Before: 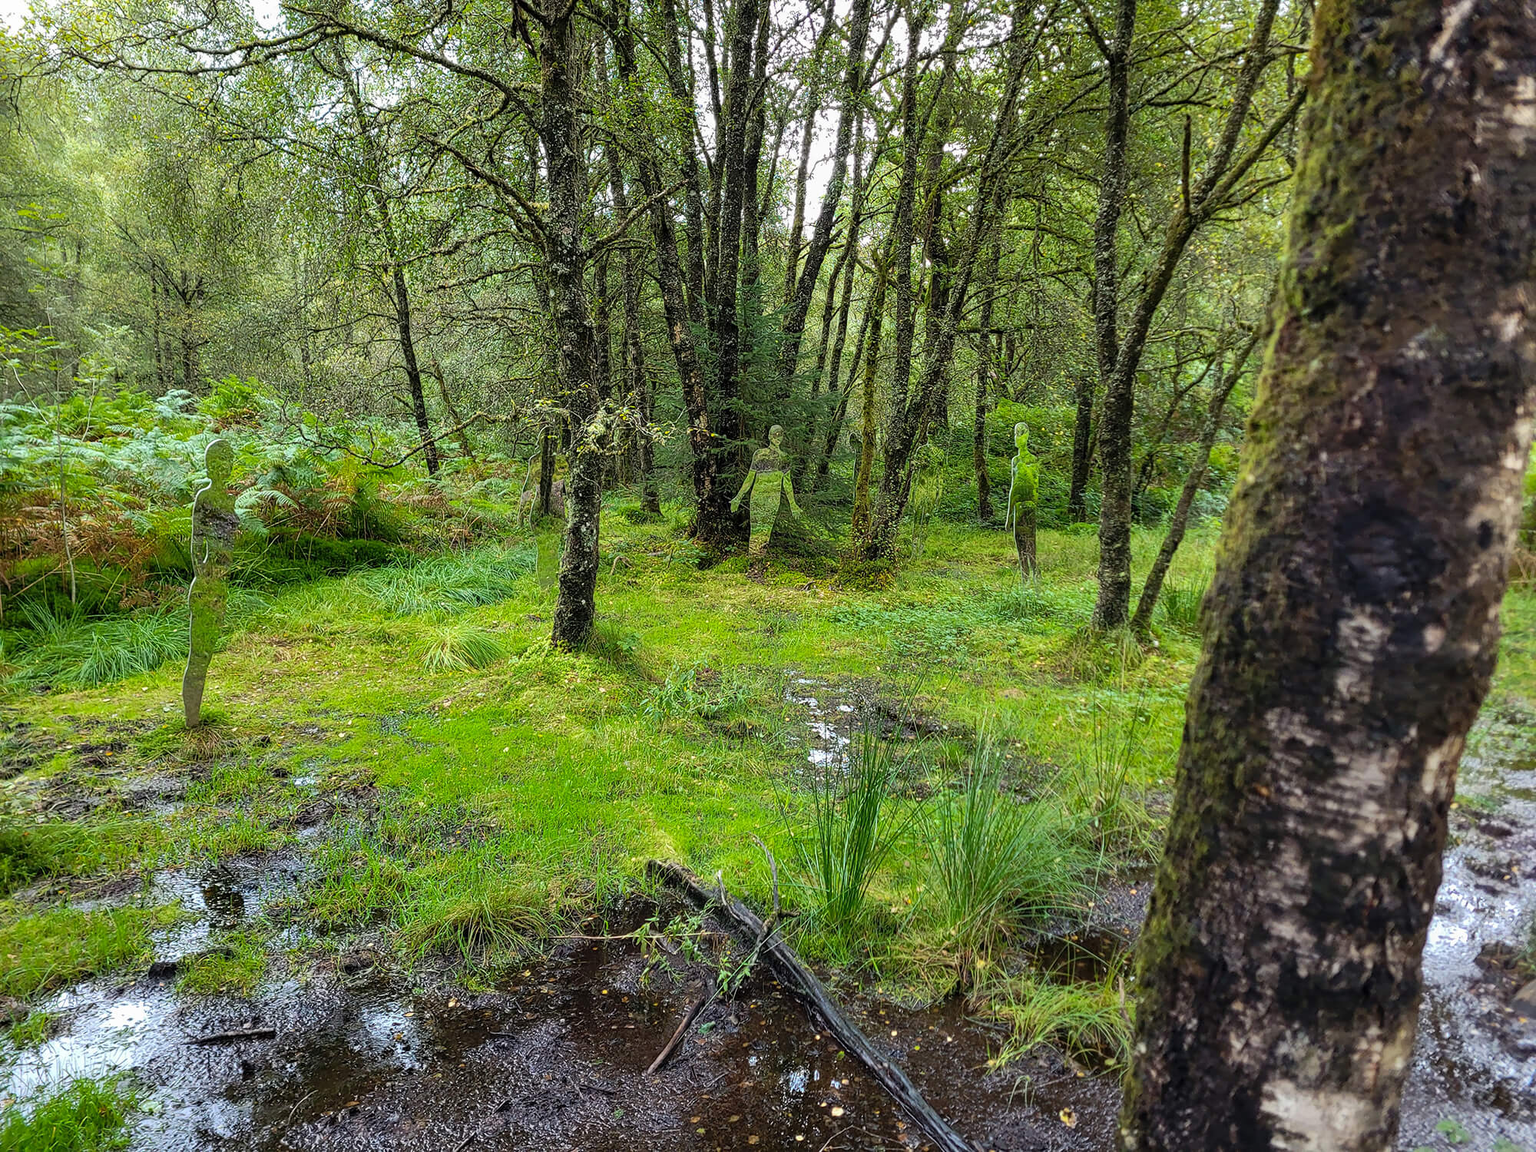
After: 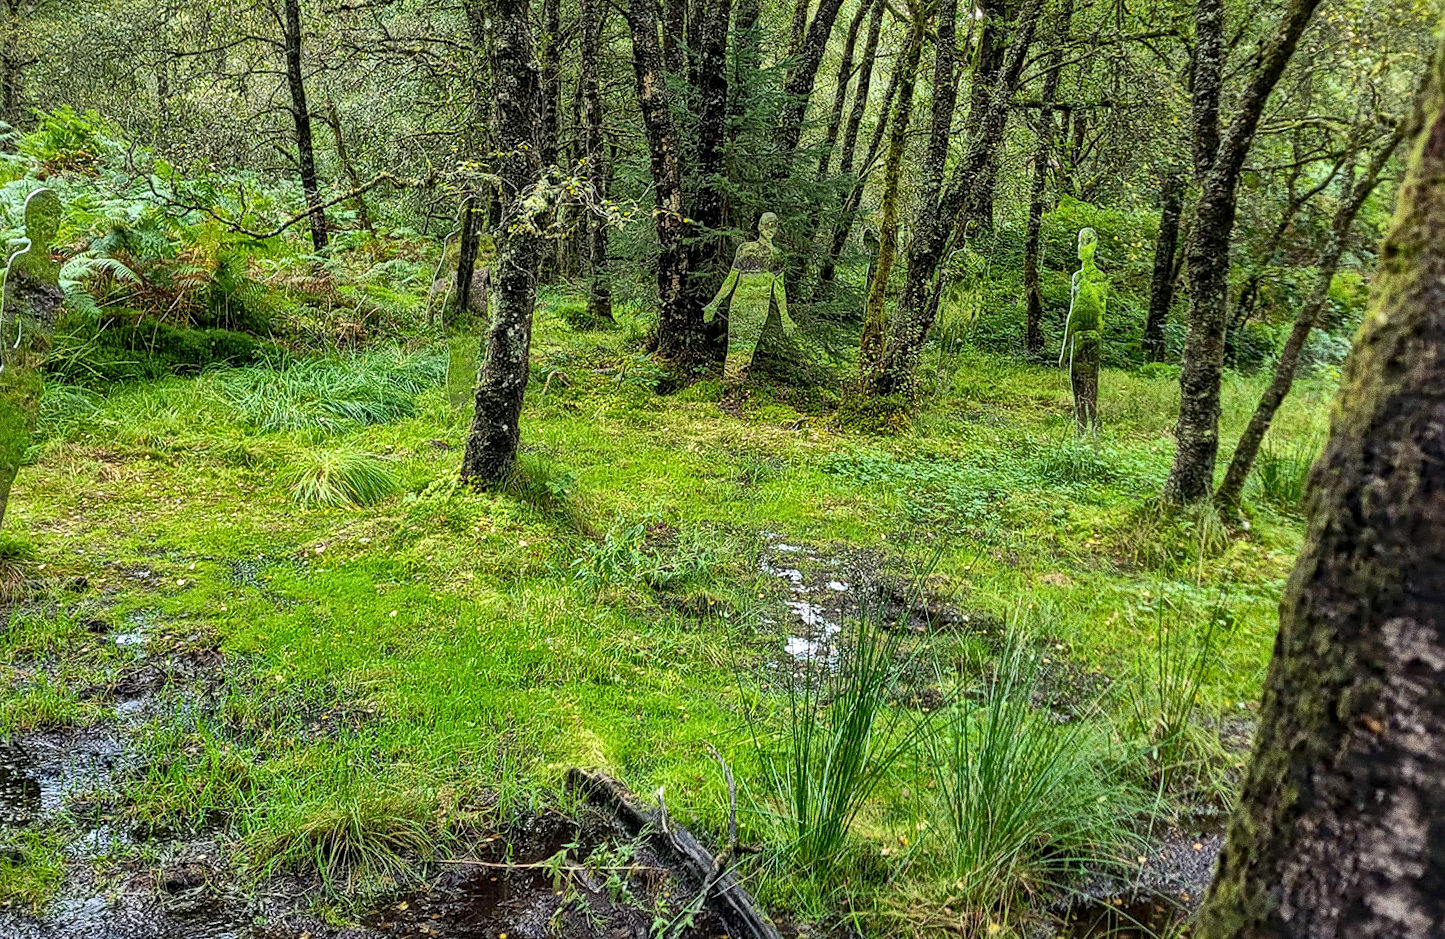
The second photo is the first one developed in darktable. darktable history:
crop and rotate: angle -3.37°, left 9.79%, top 20.73%, right 12.42%, bottom 11.82%
grain: coarseness 0.09 ISO, strength 40%
local contrast: mode bilateral grid, contrast 20, coarseness 19, detail 163%, midtone range 0.2
